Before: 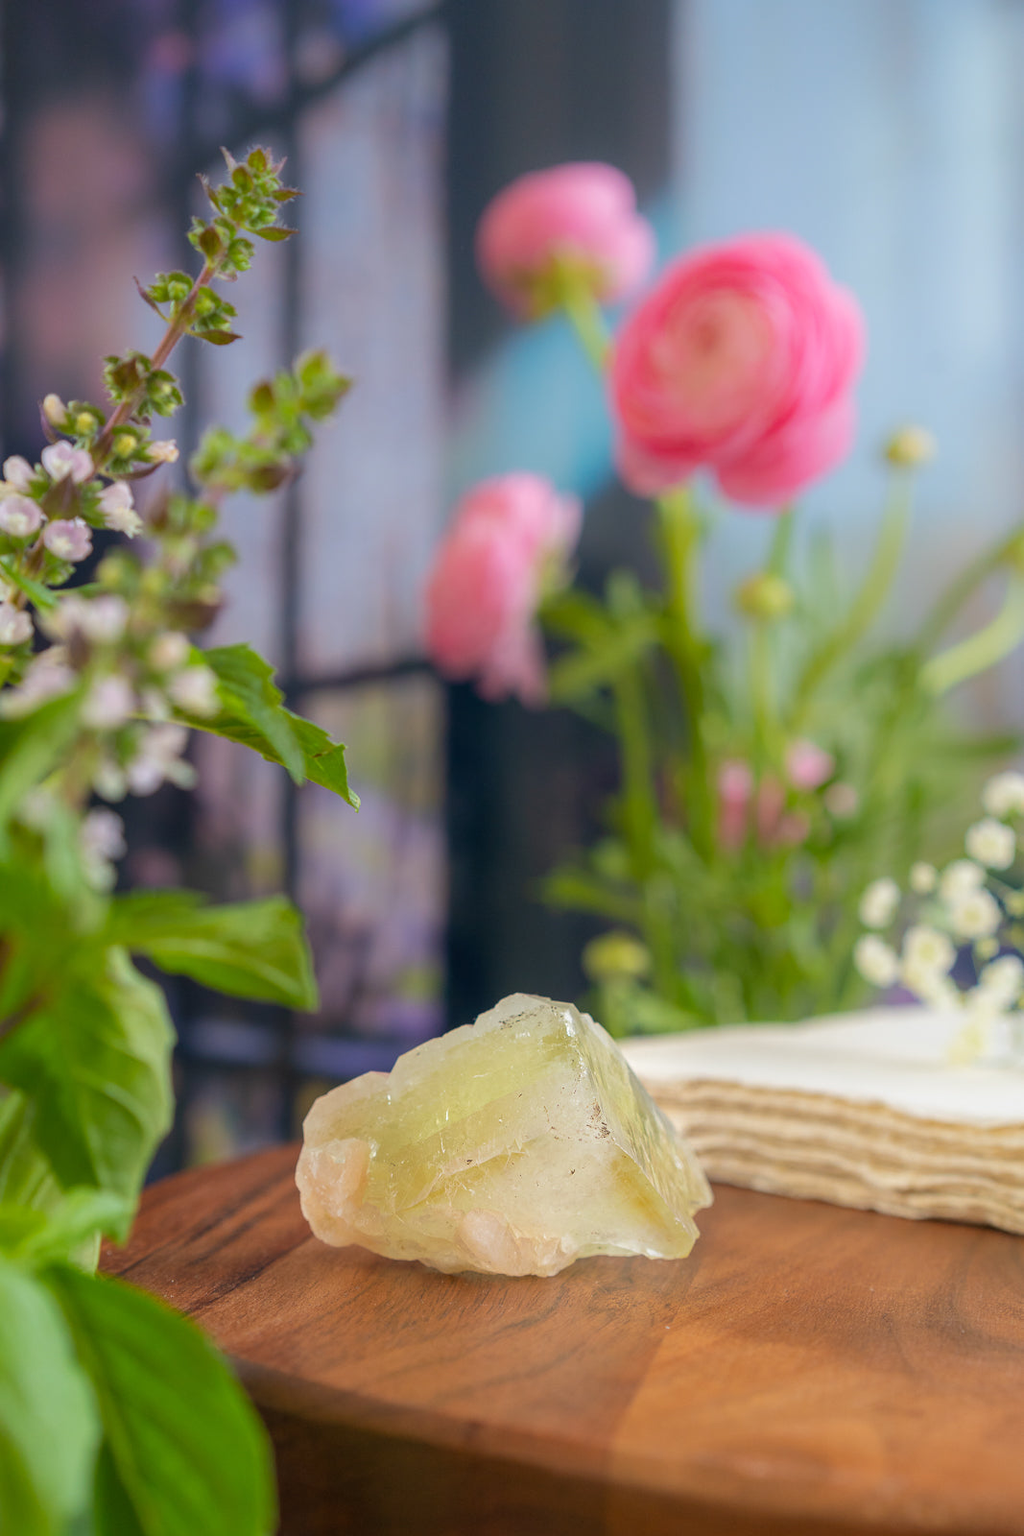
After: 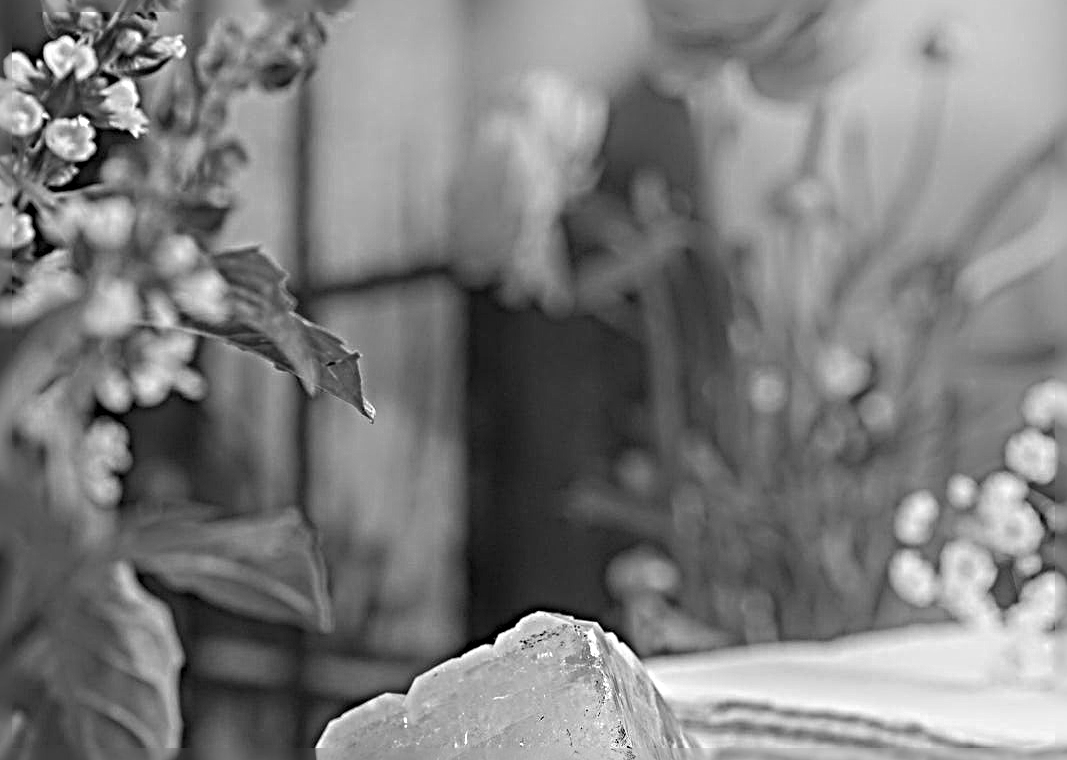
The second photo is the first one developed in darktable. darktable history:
color calibration: output gray [0.25, 0.35, 0.4, 0], illuminant F (fluorescent), F source F9 (Cool White Deluxe 4150 K) – high CRI, x 0.374, y 0.373, temperature 4151.5 K
crop and rotate: top 26.53%, bottom 25.943%
sharpen: radius 6.255, amount 1.802, threshold 0.197
